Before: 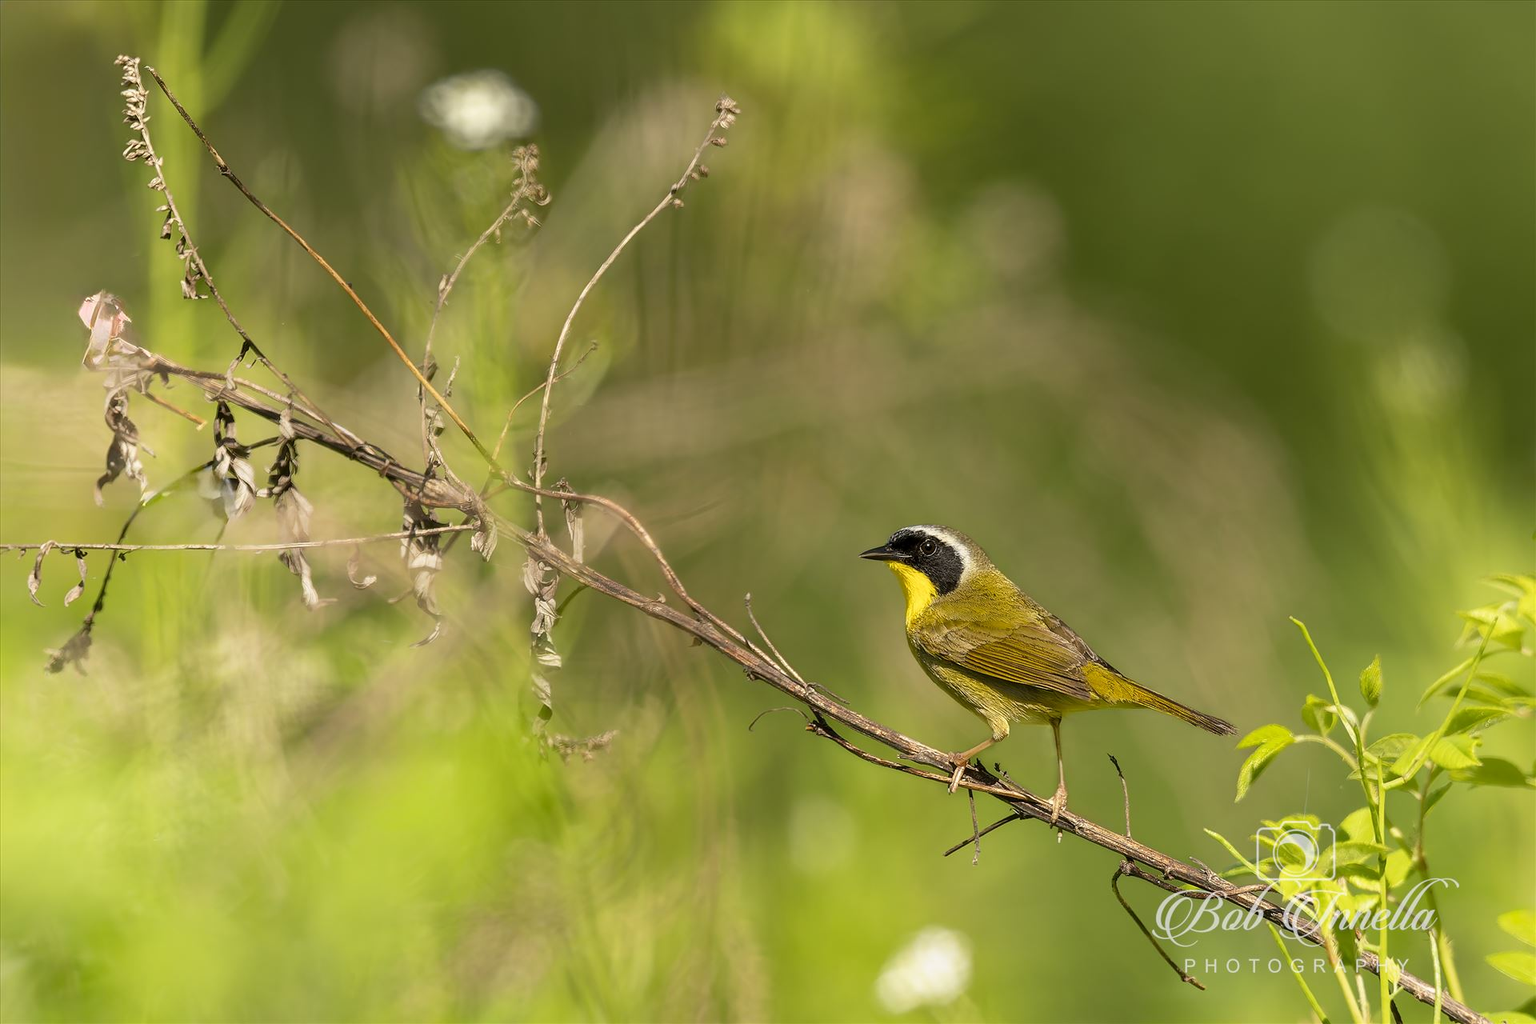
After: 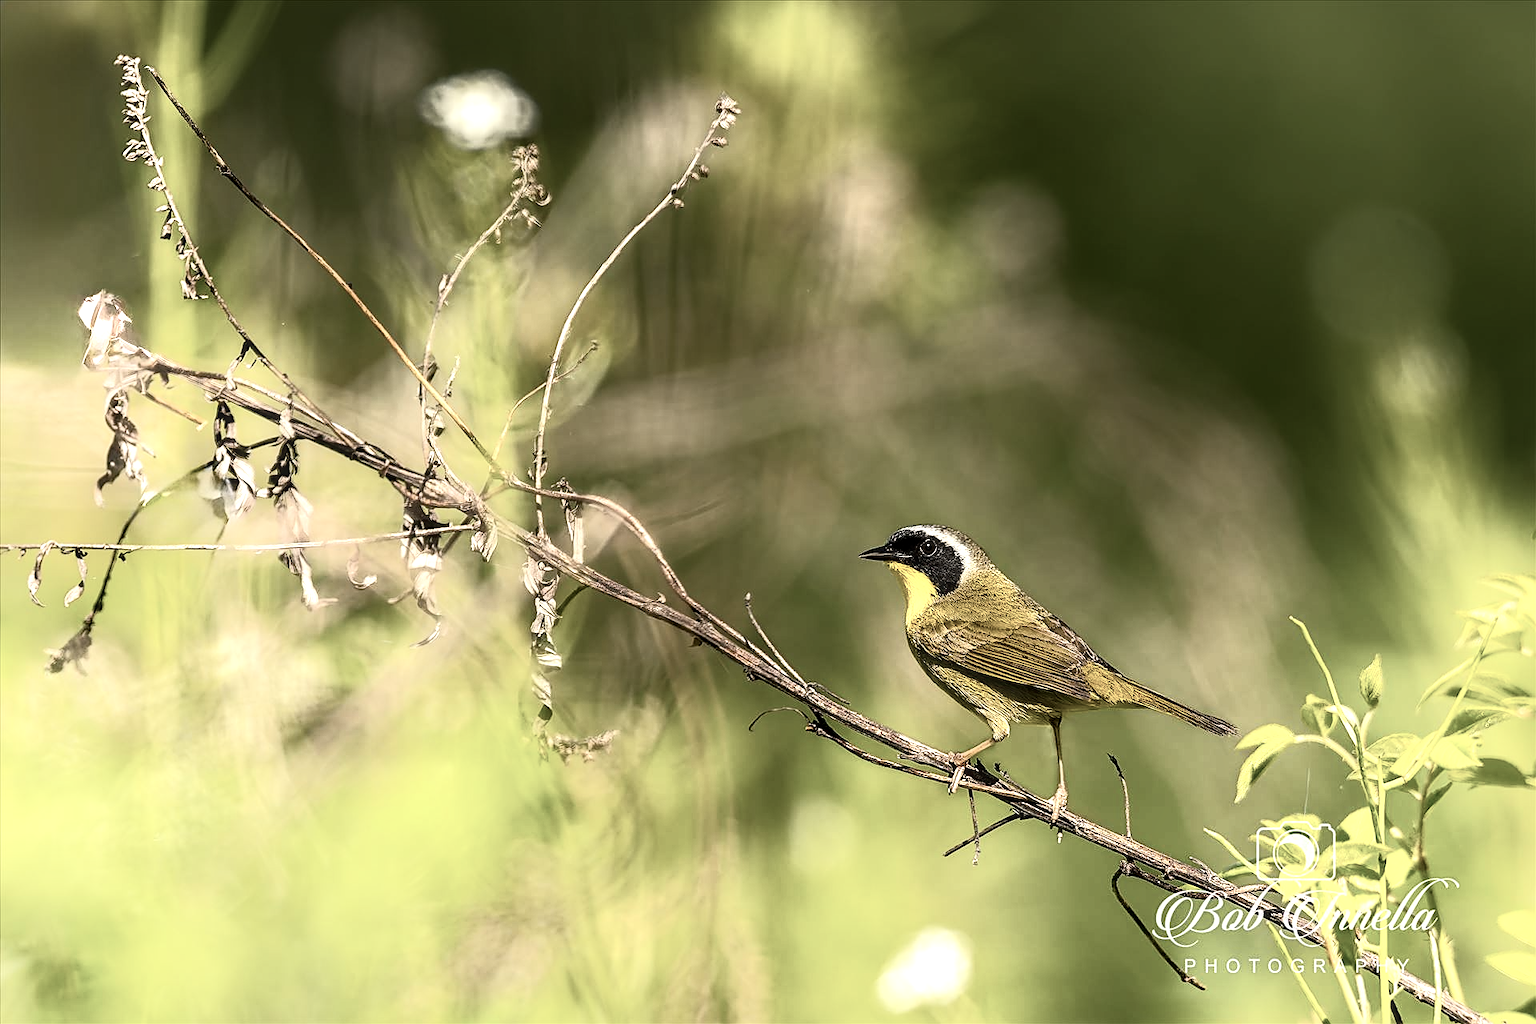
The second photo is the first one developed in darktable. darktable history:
sharpen: on, module defaults
tone equalizer: -8 EV 0.001 EV, -7 EV -0.002 EV, -6 EV 0.004 EV, -5 EV -0.058 EV, -4 EV -0.112 EV, -3 EV -0.193 EV, -2 EV 0.233 EV, -1 EV 0.71 EV, +0 EV 0.462 EV
local contrast: detail 130%
color zones: curves: ch0 [(0, 0.6) (0.129, 0.508) (0.193, 0.483) (0.429, 0.5) (0.571, 0.5) (0.714, 0.5) (0.857, 0.5) (1, 0.6)]; ch1 [(0, 0.481) (0.112, 0.245) (0.213, 0.223) (0.429, 0.233) (0.571, 0.231) (0.683, 0.242) (0.857, 0.296) (1, 0.481)]
tone curve: curves: ch0 [(0, 0) (0.003, 0.007) (0.011, 0.01) (0.025, 0.016) (0.044, 0.025) (0.069, 0.036) (0.1, 0.052) (0.136, 0.073) (0.177, 0.103) (0.224, 0.135) (0.277, 0.177) (0.335, 0.233) (0.399, 0.303) (0.468, 0.376) (0.543, 0.469) (0.623, 0.581) (0.709, 0.723) (0.801, 0.863) (0.898, 0.938) (1, 1)], color space Lab, independent channels, preserve colors none
color balance rgb: shadows lift › chroma 4.153%, shadows lift › hue 254.88°, perceptual saturation grading › global saturation 0.302%, global vibrance 40.249%
